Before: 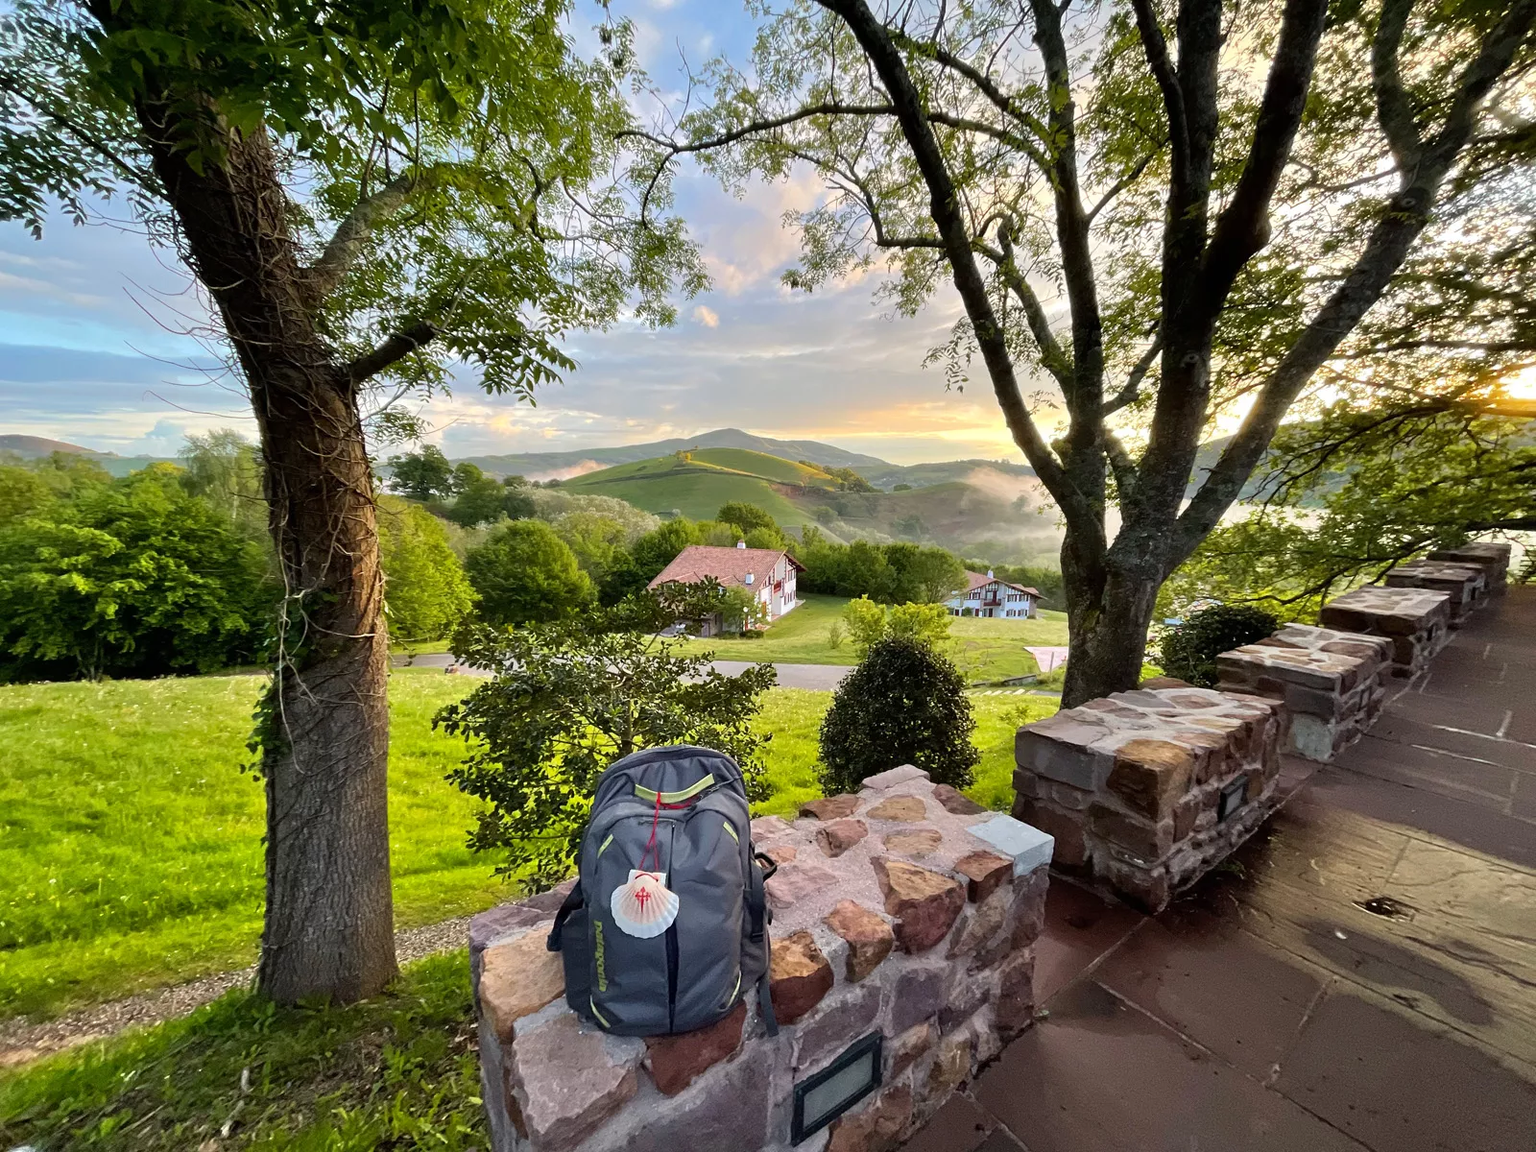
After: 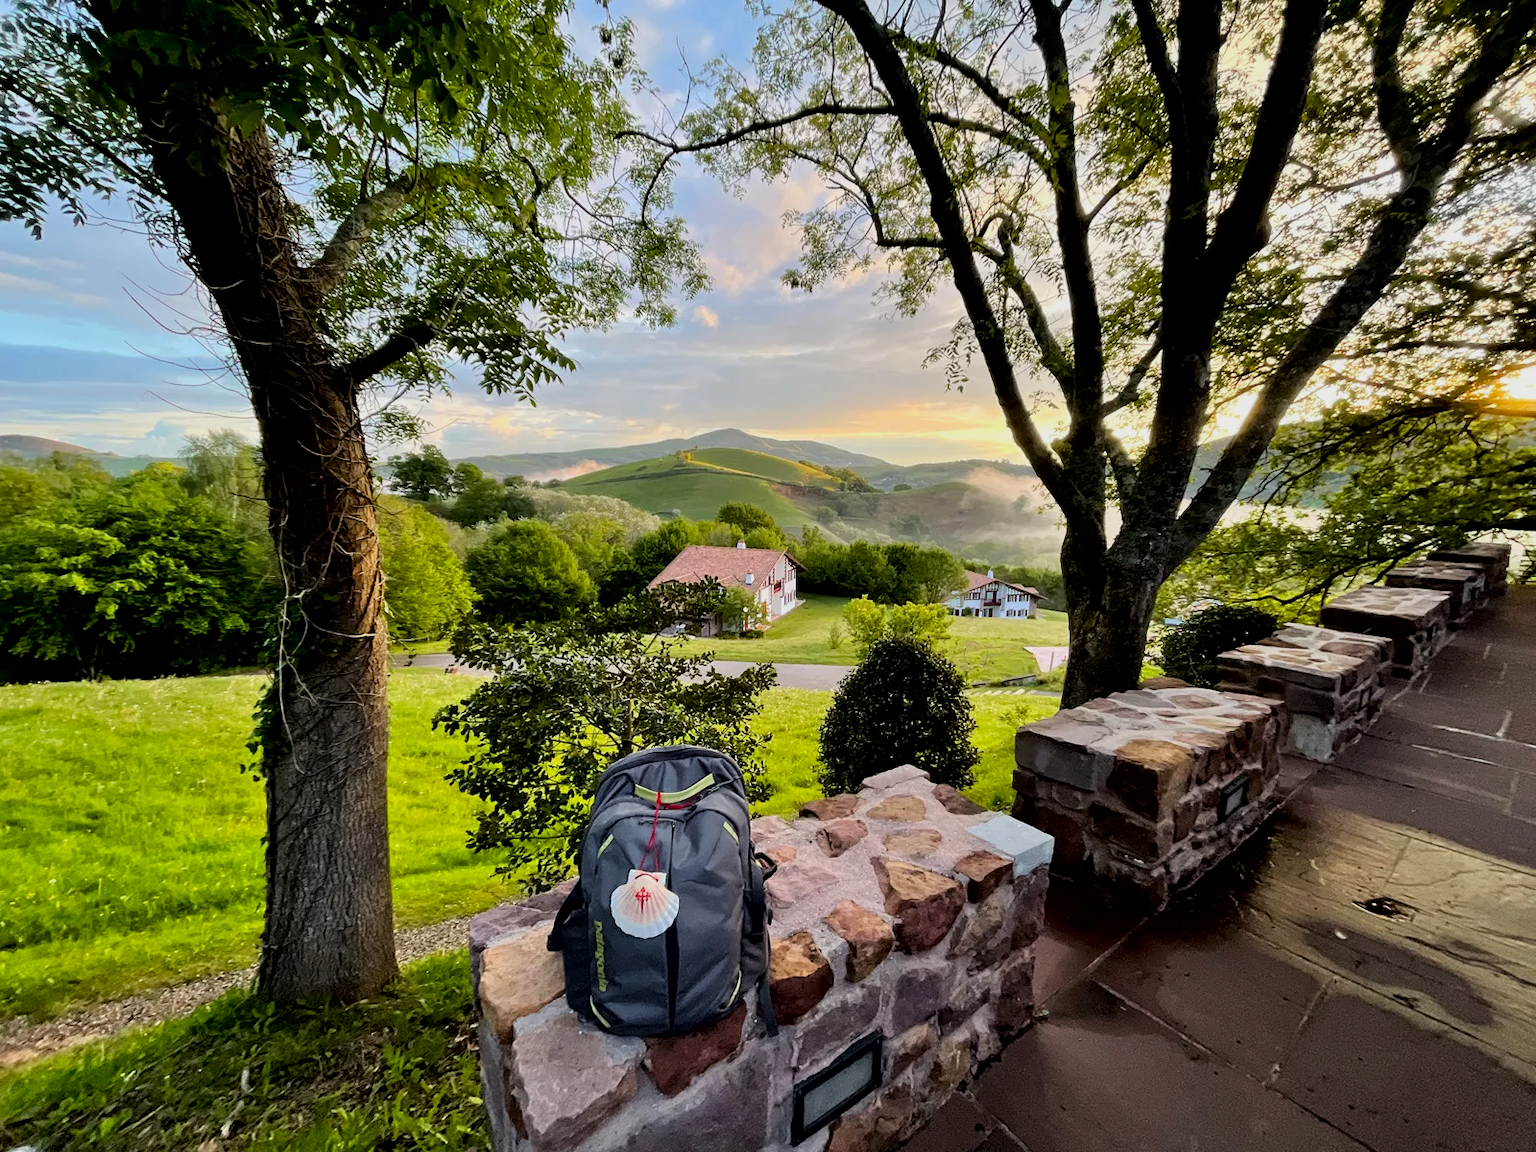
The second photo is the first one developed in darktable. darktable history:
exposure: black level correction 0.011, exposure -0.478 EV, compensate highlight preservation false
tone curve: curves: ch0 [(0, 0) (0.004, 0.001) (0.133, 0.112) (0.325, 0.362) (0.832, 0.893) (1, 1)], color space Lab, linked channels, preserve colors none
